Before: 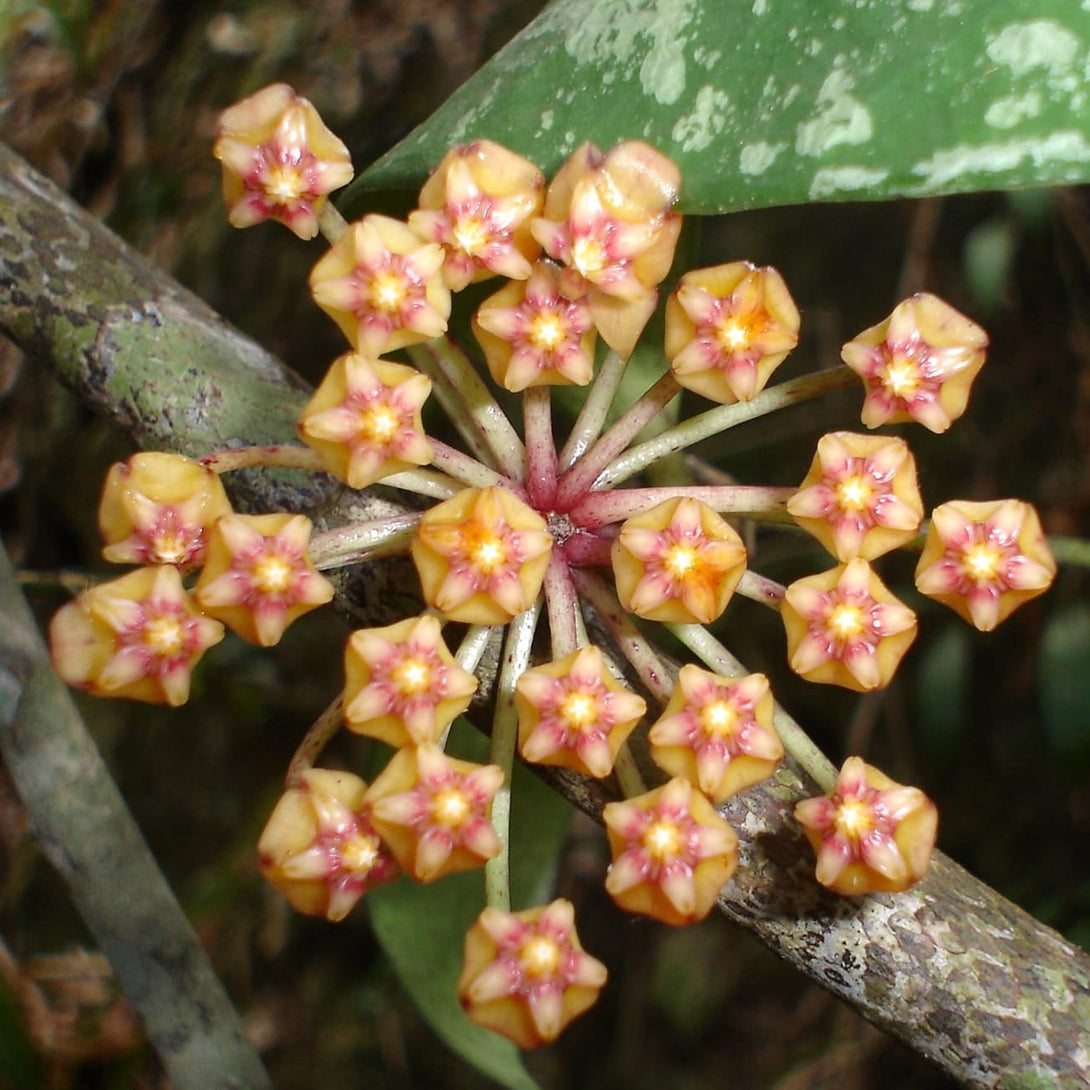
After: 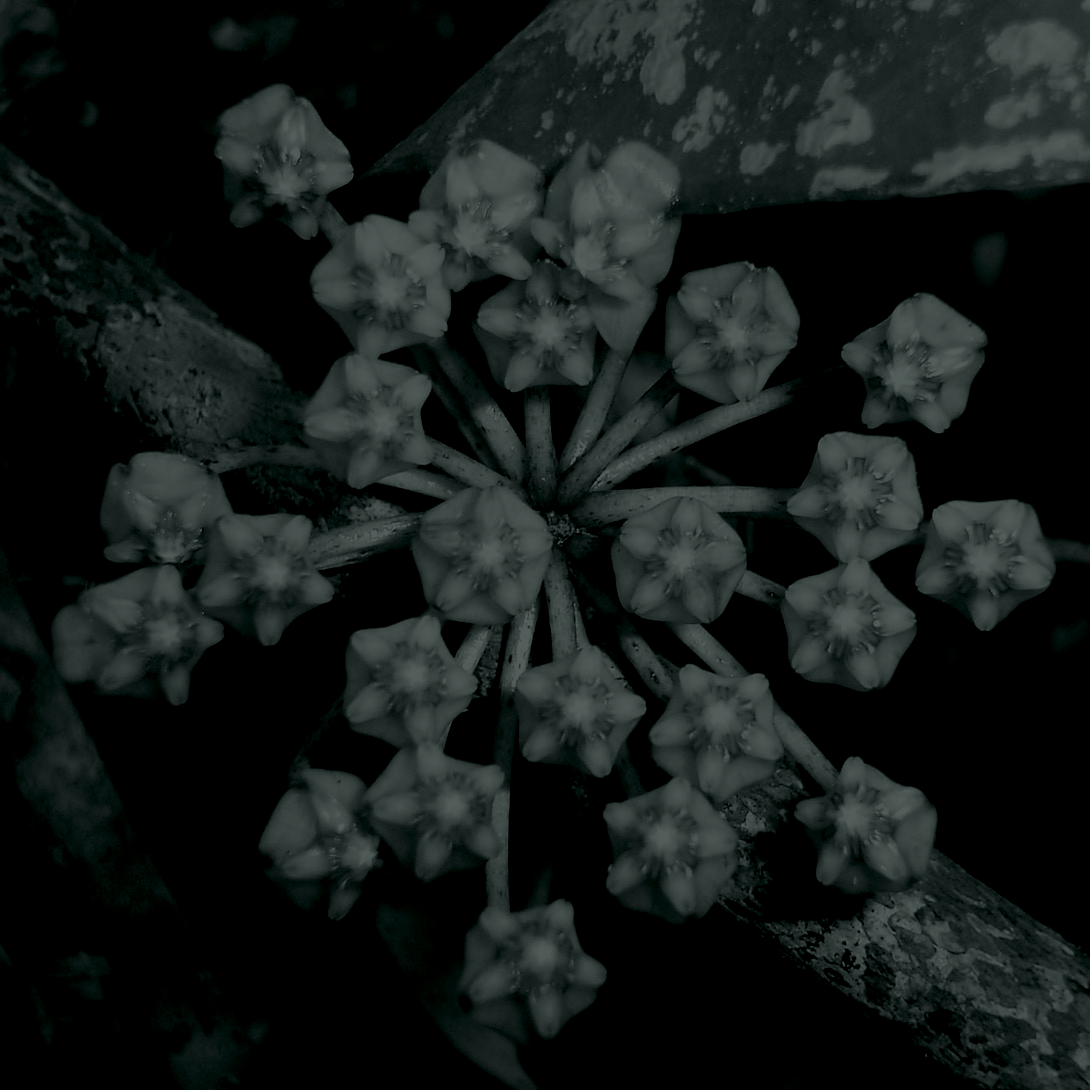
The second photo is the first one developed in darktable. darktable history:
contrast brightness saturation: contrast 0.2, brightness -0.11, saturation 0.1
colorize: hue 90°, saturation 19%, lightness 1.59%, version 1
white balance: red 1, blue 1
